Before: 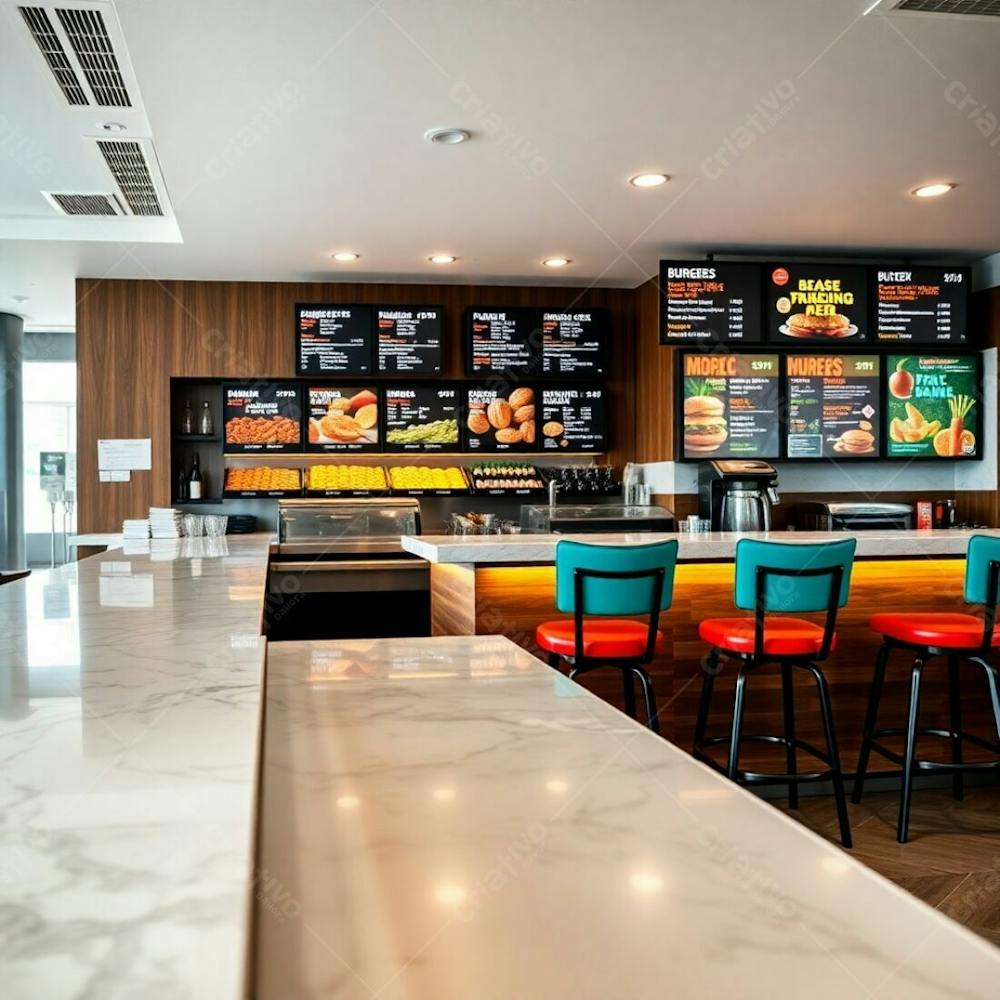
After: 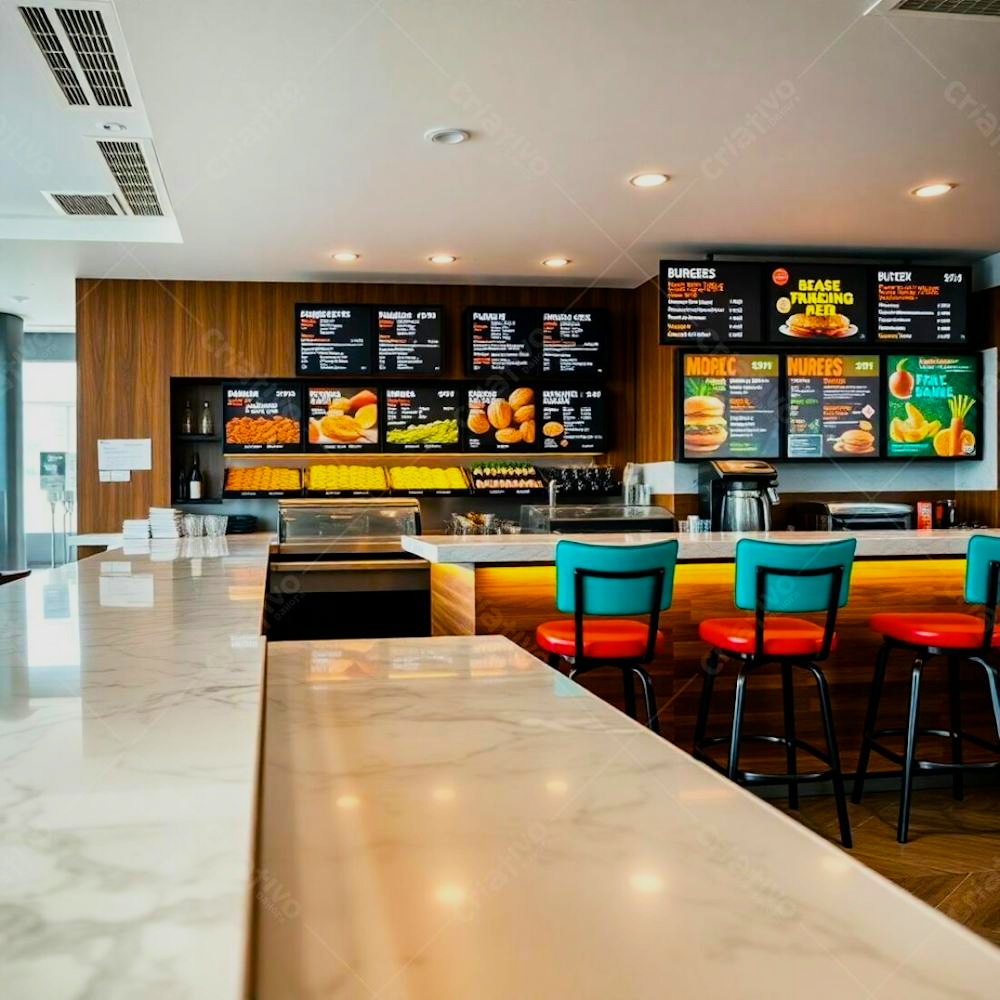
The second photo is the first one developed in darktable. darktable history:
exposure: compensate exposure bias true, compensate highlight preservation false
color balance rgb: linear chroma grading › global chroma 15%, perceptual saturation grading › global saturation 30%
filmic rgb: black relative exposure -14.19 EV, white relative exposure 3.39 EV, hardness 7.89, preserve chrominance max RGB
